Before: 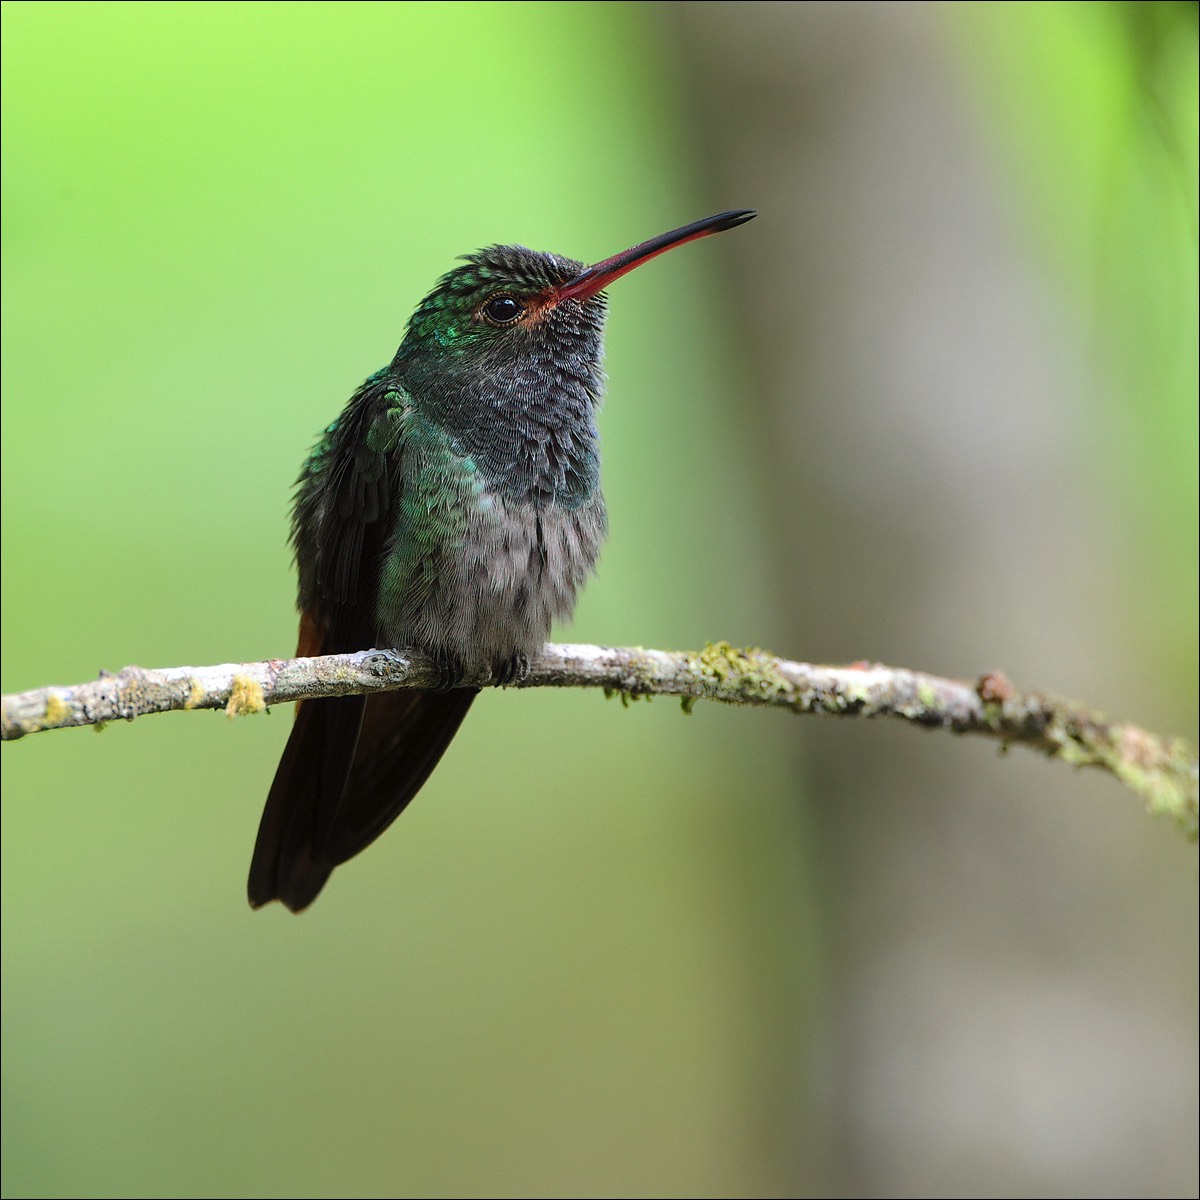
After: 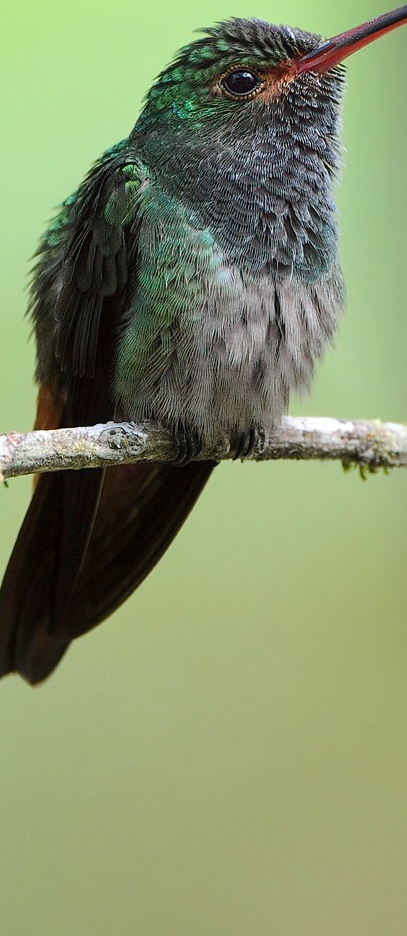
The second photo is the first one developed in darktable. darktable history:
crop and rotate: left 21.842%, top 18.974%, right 44.226%, bottom 2.989%
